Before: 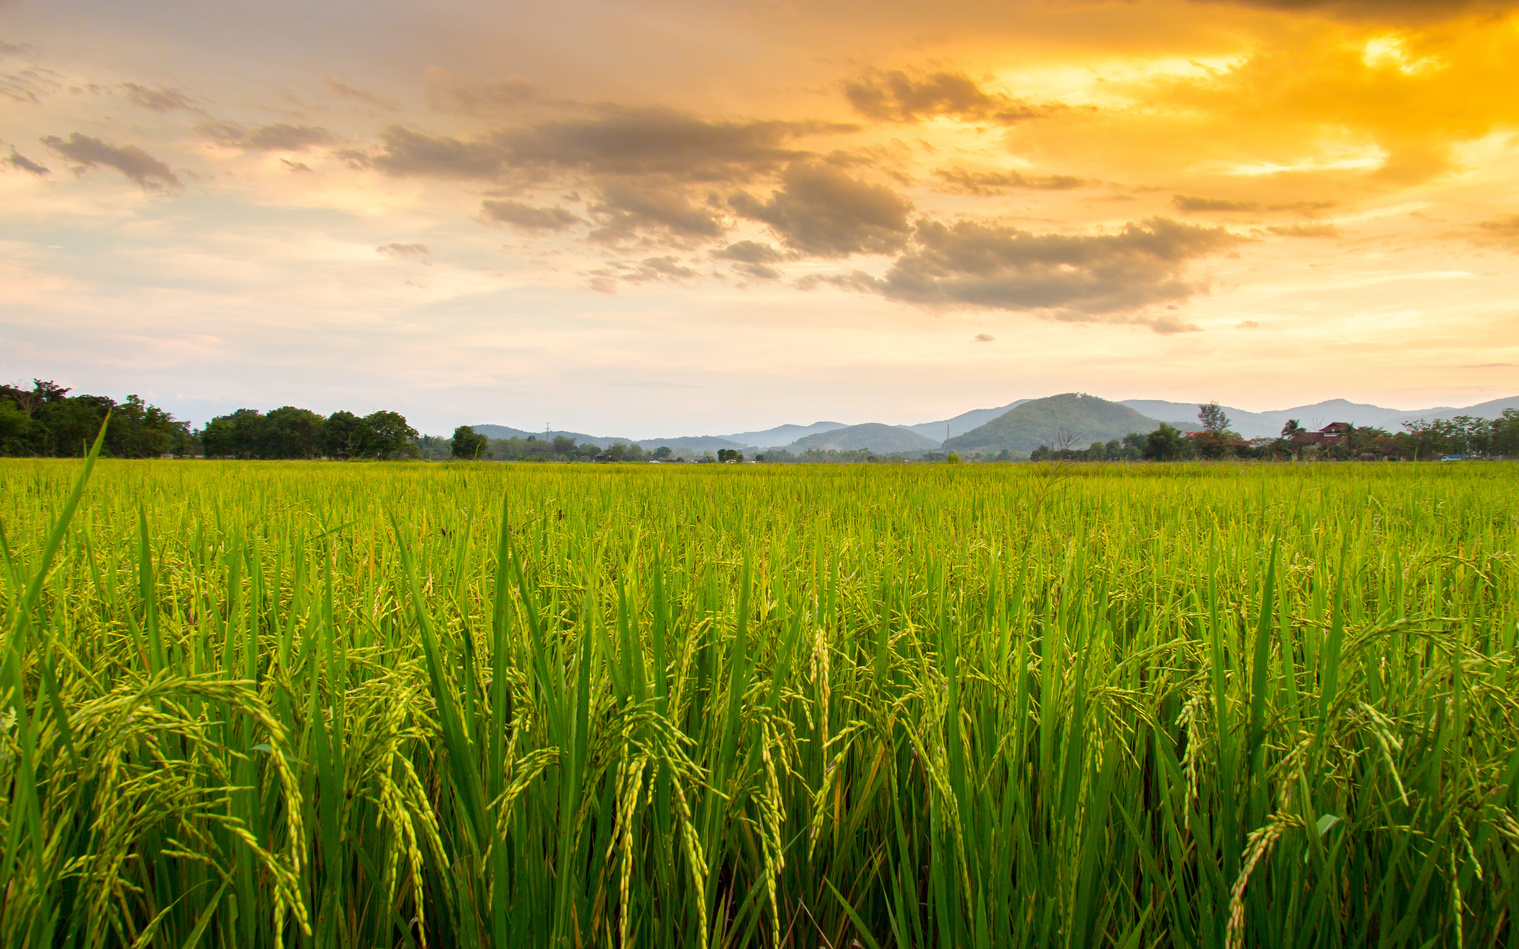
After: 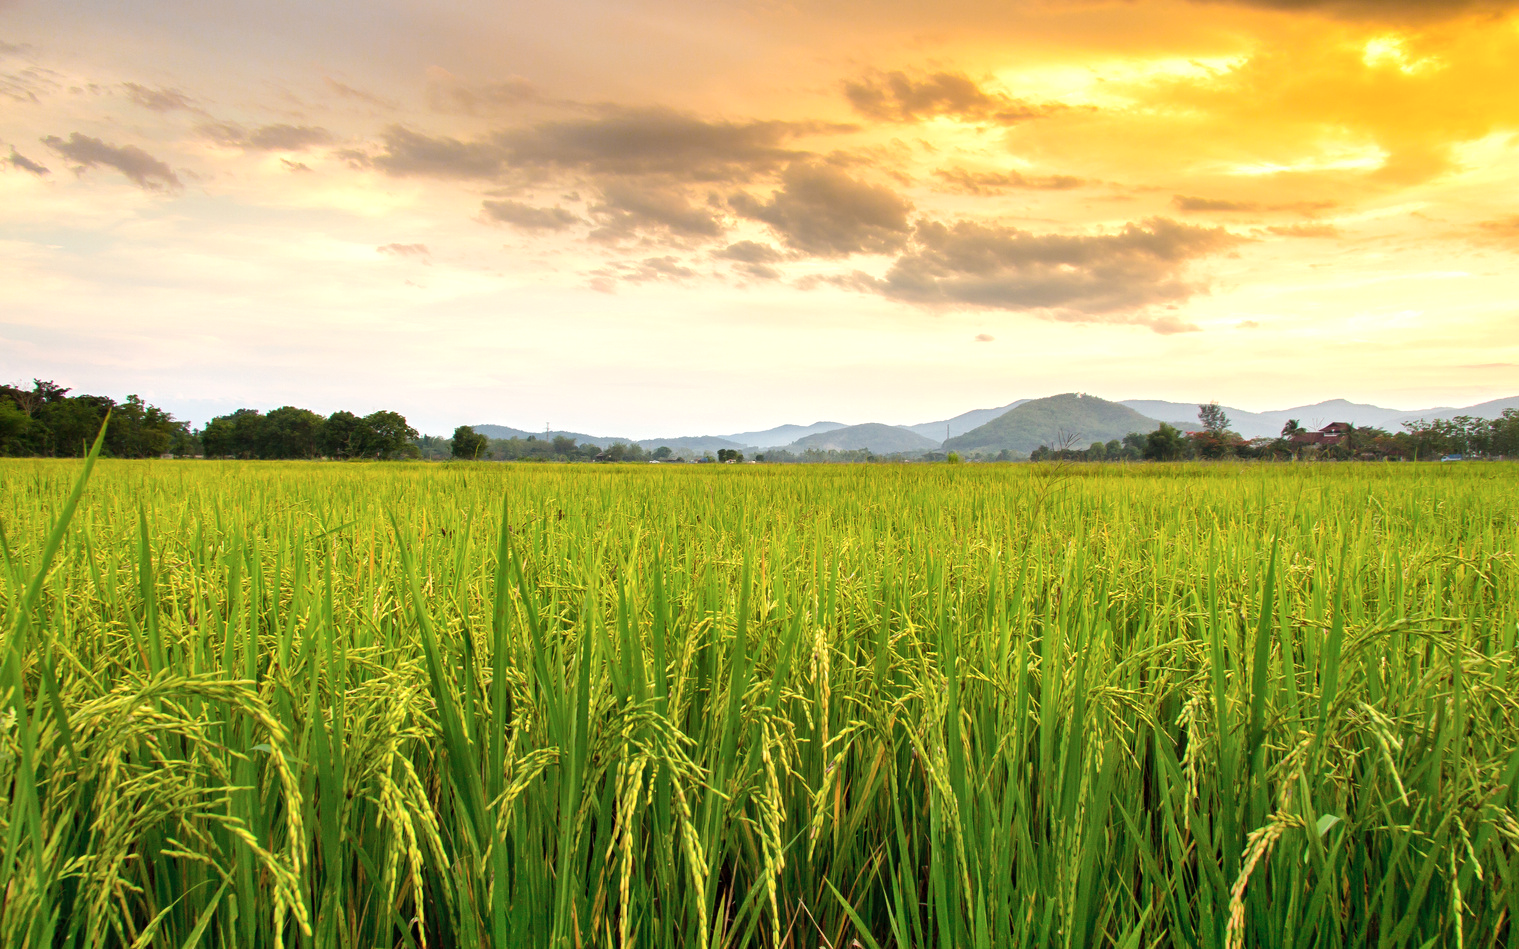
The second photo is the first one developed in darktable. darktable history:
shadows and highlights: radius 112.55, shadows 51.62, white point adjustment 9, highlights -3.9, soften with gaussian
